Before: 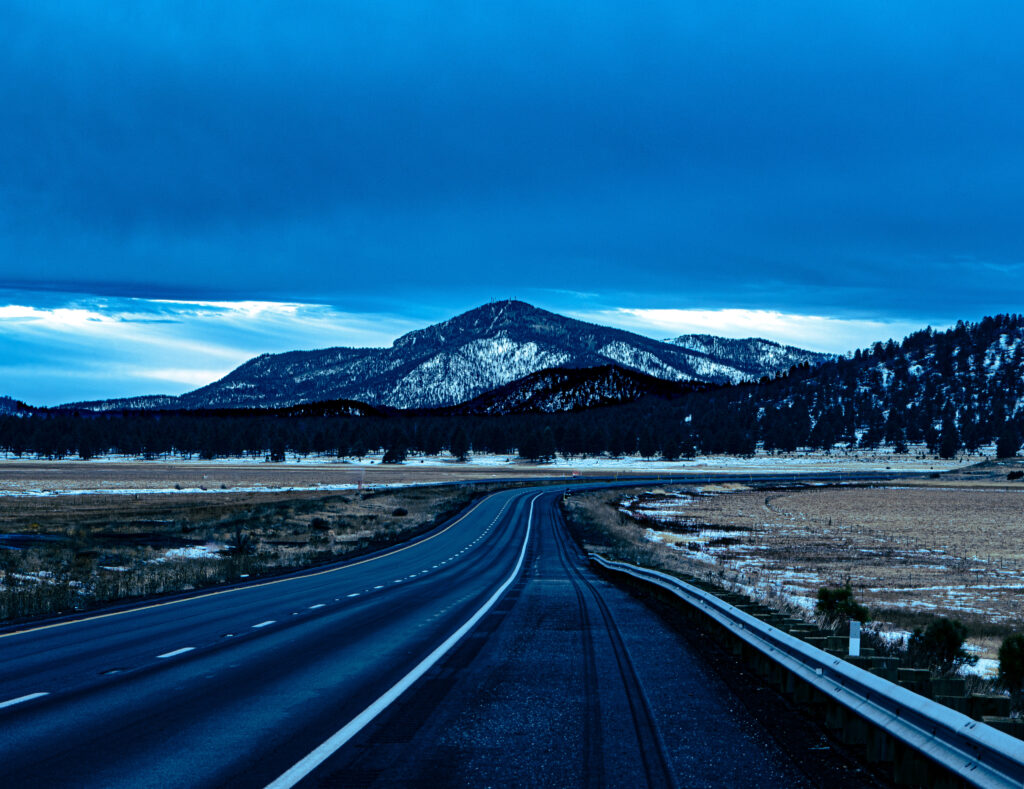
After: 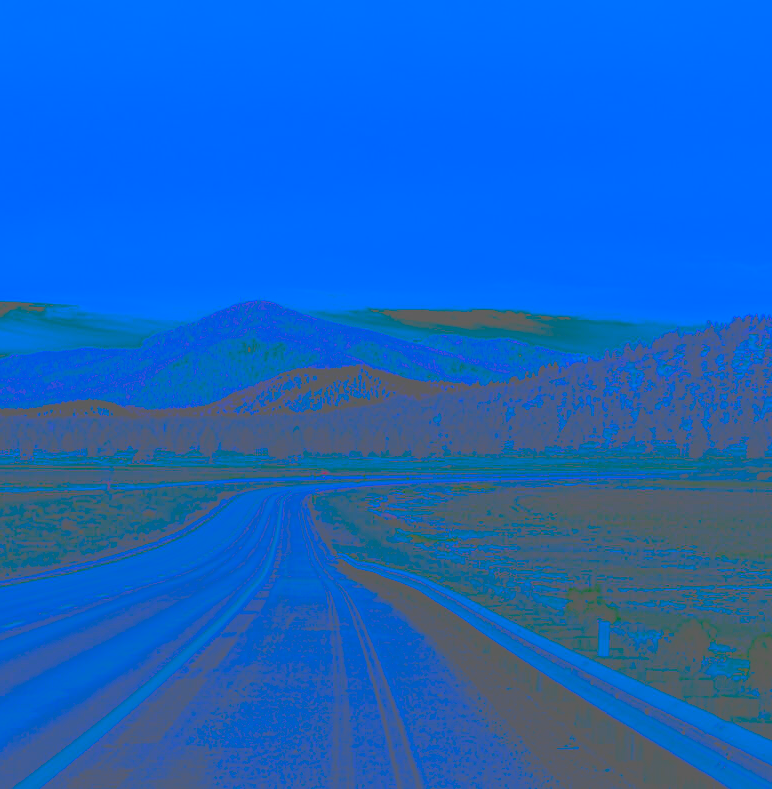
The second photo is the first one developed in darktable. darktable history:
color balance rgb: perceptual saturation grading › global saturation 20%, global vibrance 20%
contrast brightness saturation: contrast -0.99, brightness -0.17, saturation 0.75
crop and rotate: left 24.6%
